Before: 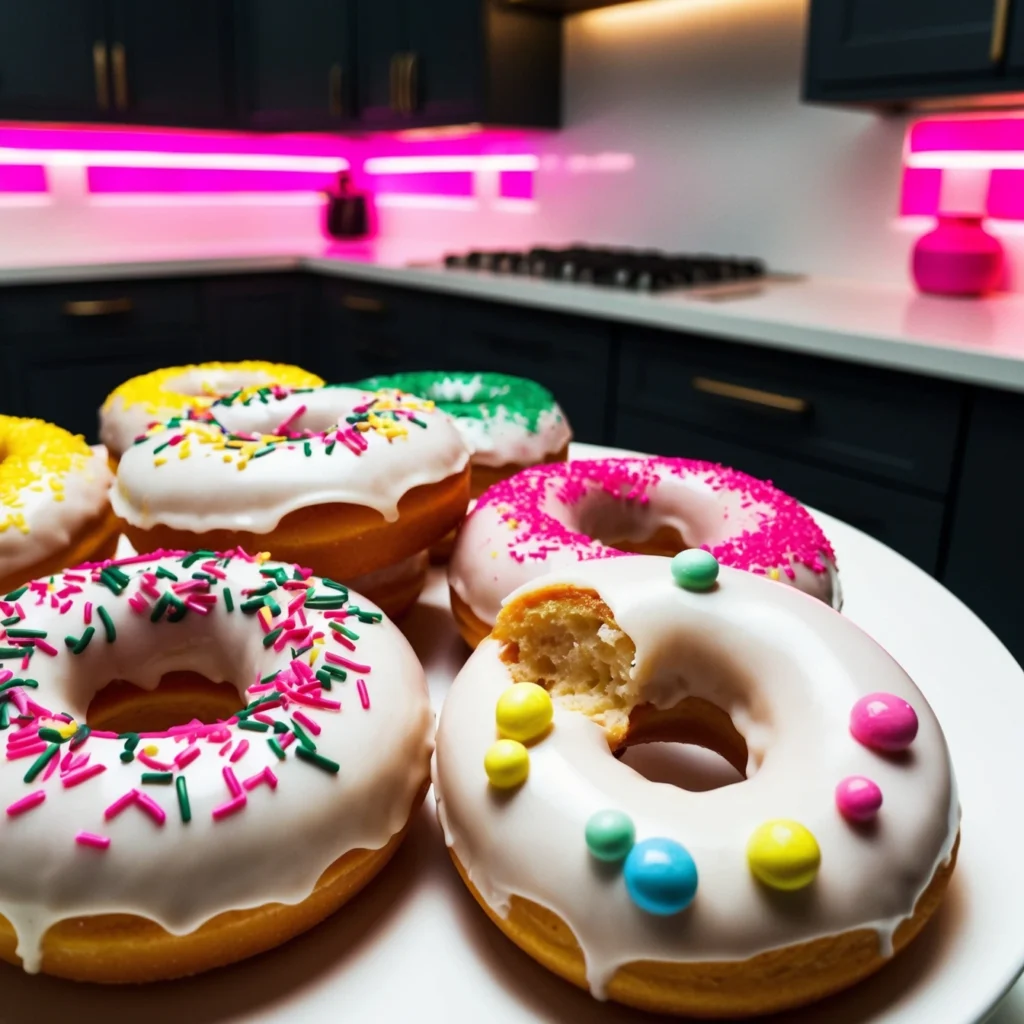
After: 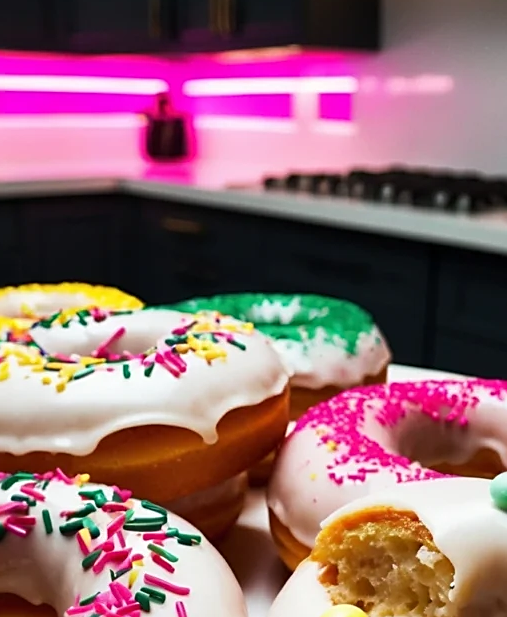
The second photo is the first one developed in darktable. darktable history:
sharpen: amount 0.496
crop: left 17.764%, top 7.695%, right 32.715%, bottom 32.031%
